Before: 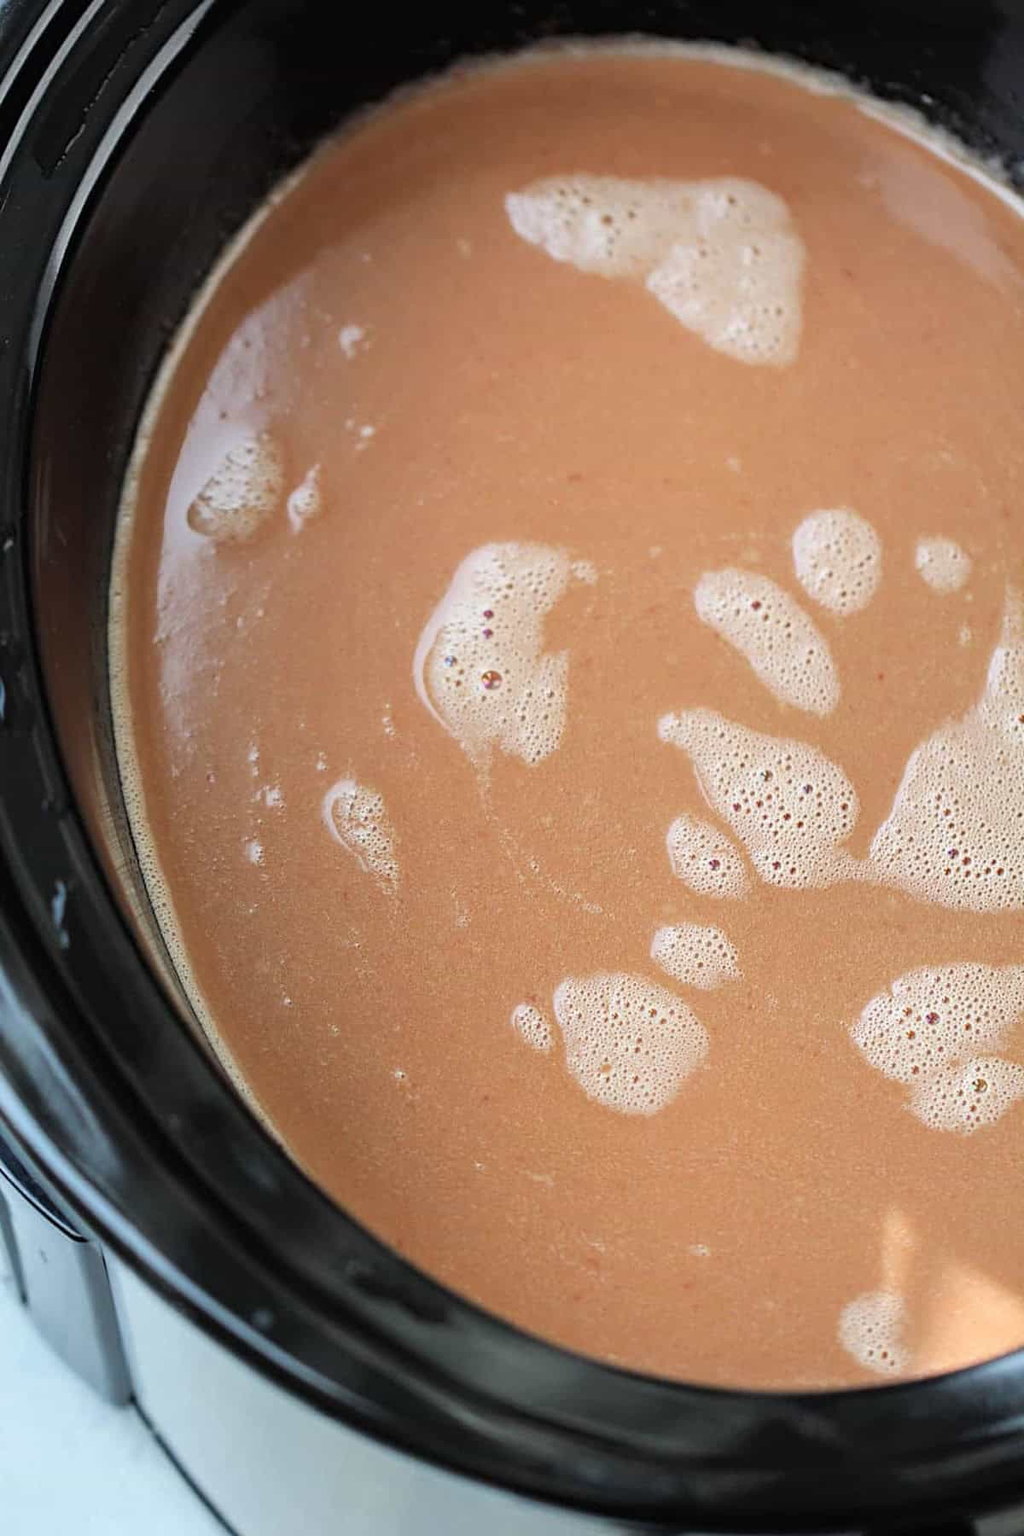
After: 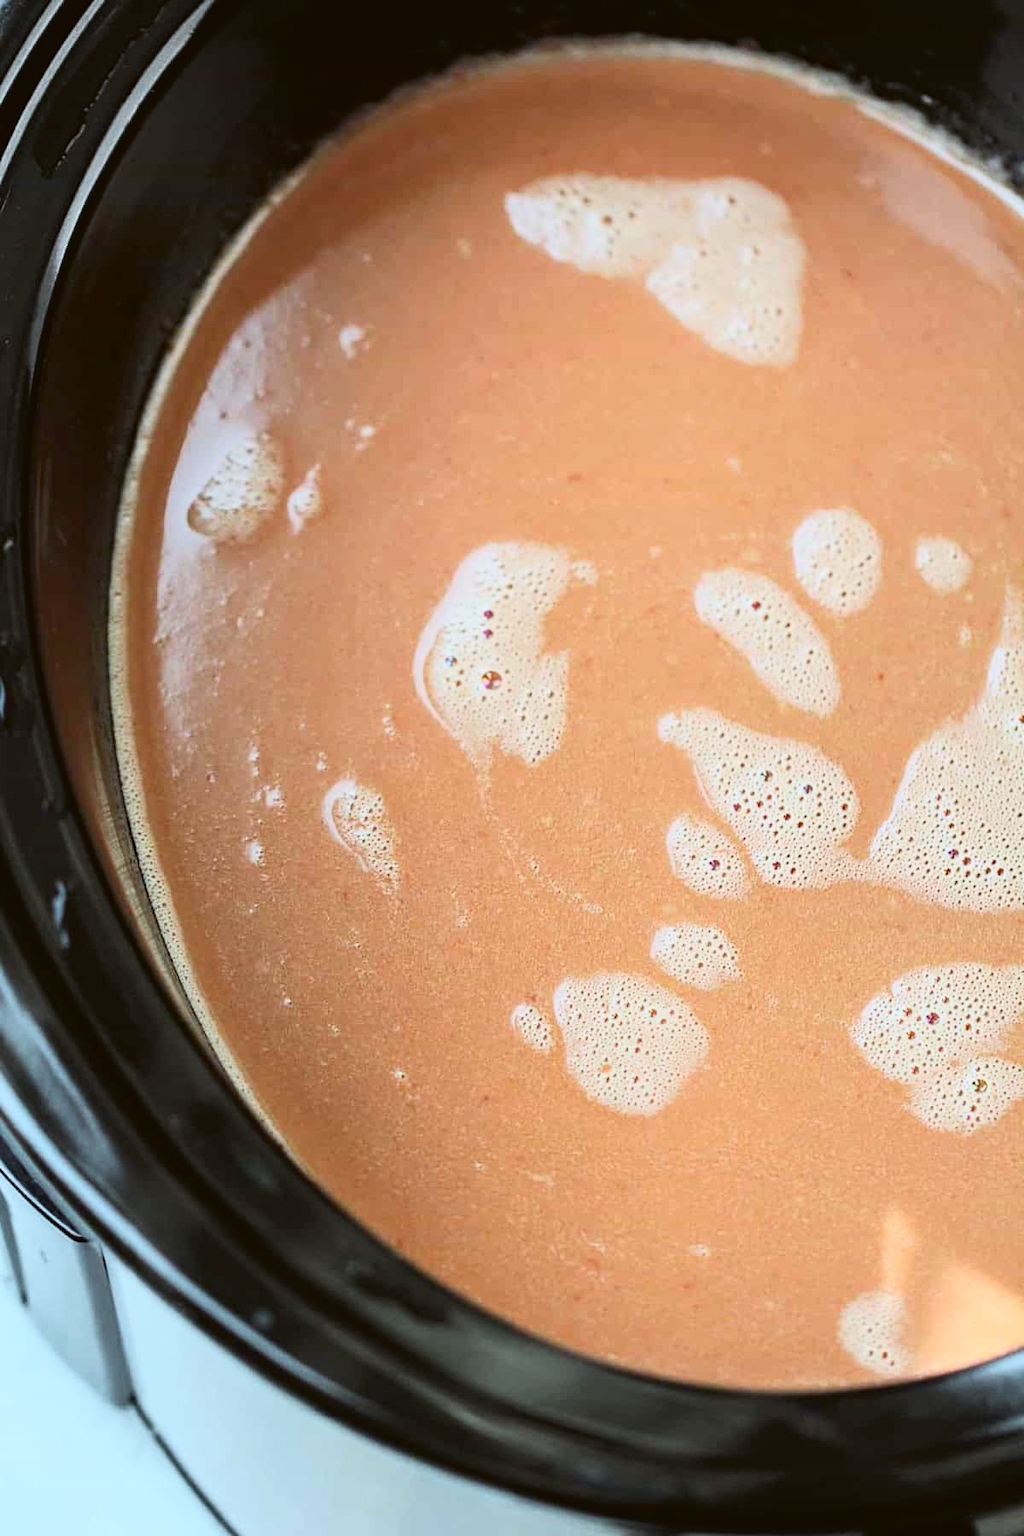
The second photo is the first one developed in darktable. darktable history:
color correction: highlights a* -3.19, highlights b* -6.84, shadows a* 3.16, shadows b* 5.28
tone curve: curves: ch0 [(0, 0.03) (0.037, 0.045) (0.123, 0.123) (0.19, 0.186) (0.277, 0.279) (0.474, 0.517) (0.584, 0.664) (0.678, 0.777) (0.875, 0.92) (1, 0.965)]; ch1 [(0, 0) (0.243, 0.245) (0.402, 0.41) (0.493, 0.487) (0.508, 0.503) (0.531, 0.532) (0.551, 0.556) (0.637, 0.671) (0.694, 0.732) (1, 1)]; ch2 [(0, 0) (0.249, 0.216) (0.356, 0.329) (0.424, 0.442) (0.476, 0.477) (0.498, 0.503) (0.517, 0.524) (0.532, 0.547) (0.562, 0.576) (0.614, 0.644) (0.706, 0.748) (0.808, 0.809) (0.991, 0.968)], color space Lab, independent channels, preserve colors none
